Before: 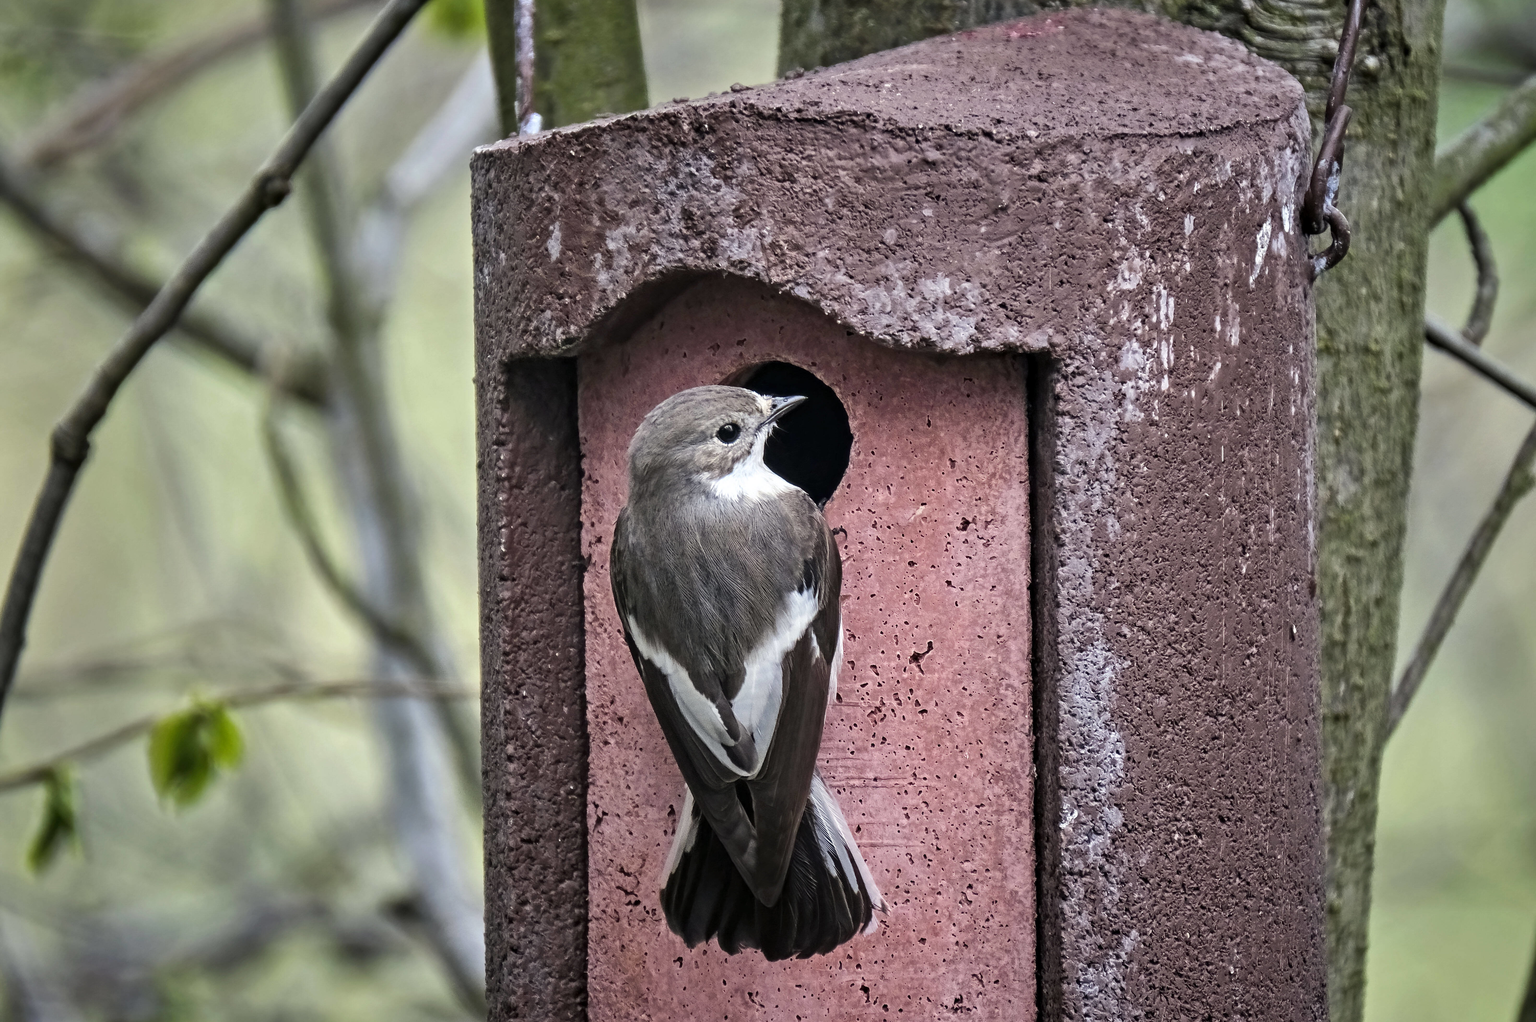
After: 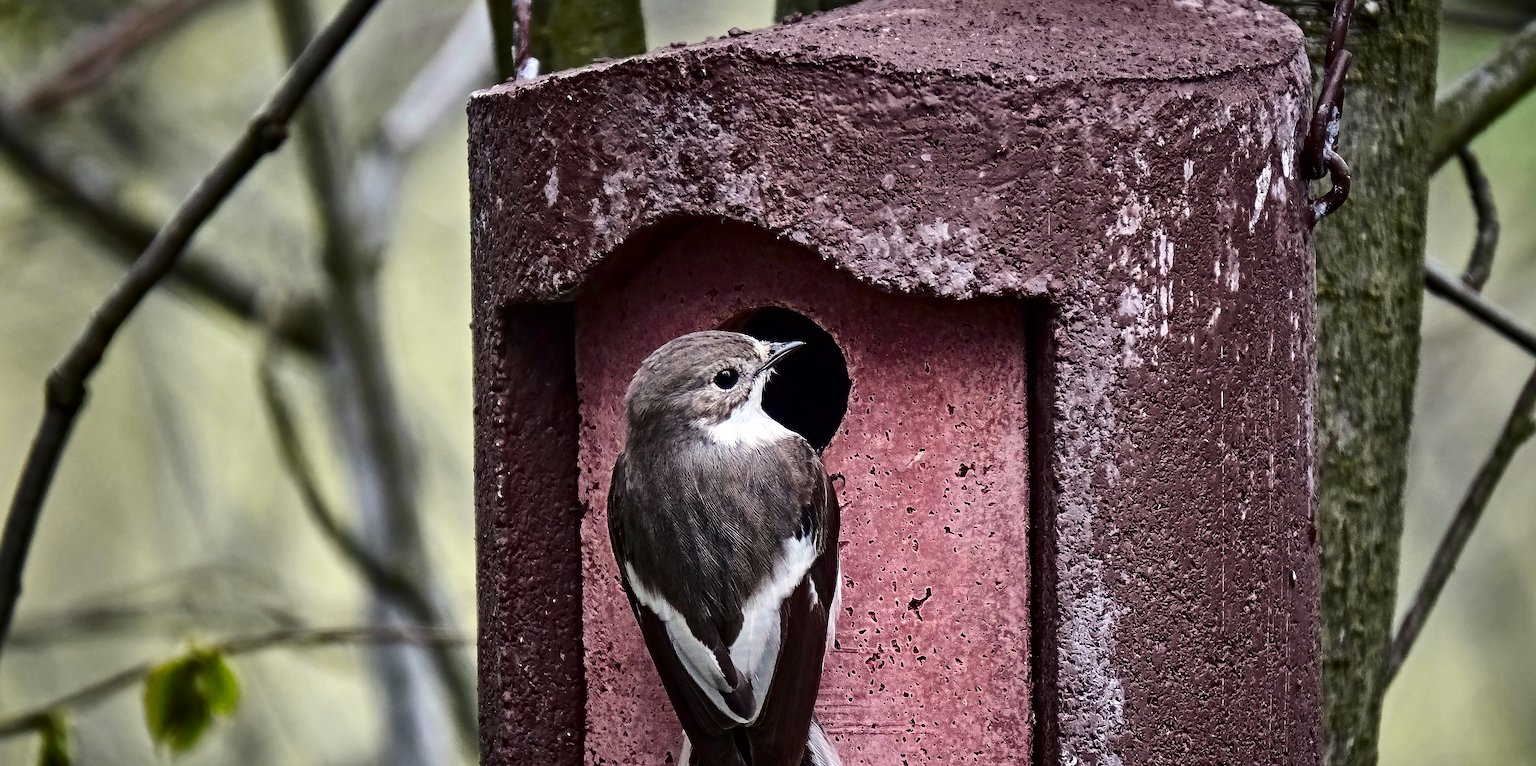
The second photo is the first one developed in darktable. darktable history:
crop: left 0.355%, top 5.484%, bottom 19.769%
sharpen: on, module defaults
contrast brightness saturation: contrast 0.219, brightness -0.182, saturation 0.237
tone curve: curves: ch0 [(0, 0) (0.253, 0.237) (1, 1)]; ch1 [(0, 0) (0.401, 0.42) (0.442, 0.47) (0.491, 0.495) (0.511, 0.523) (0.557, 0.565) (0.66, 0.683) (1, 1)]; ch2 [(0, 0) (0.394, 0.413) (0.5, 0.5) (0.578, 0.568) (1, 1)], color space Lab, independent channels, preserve colors none
